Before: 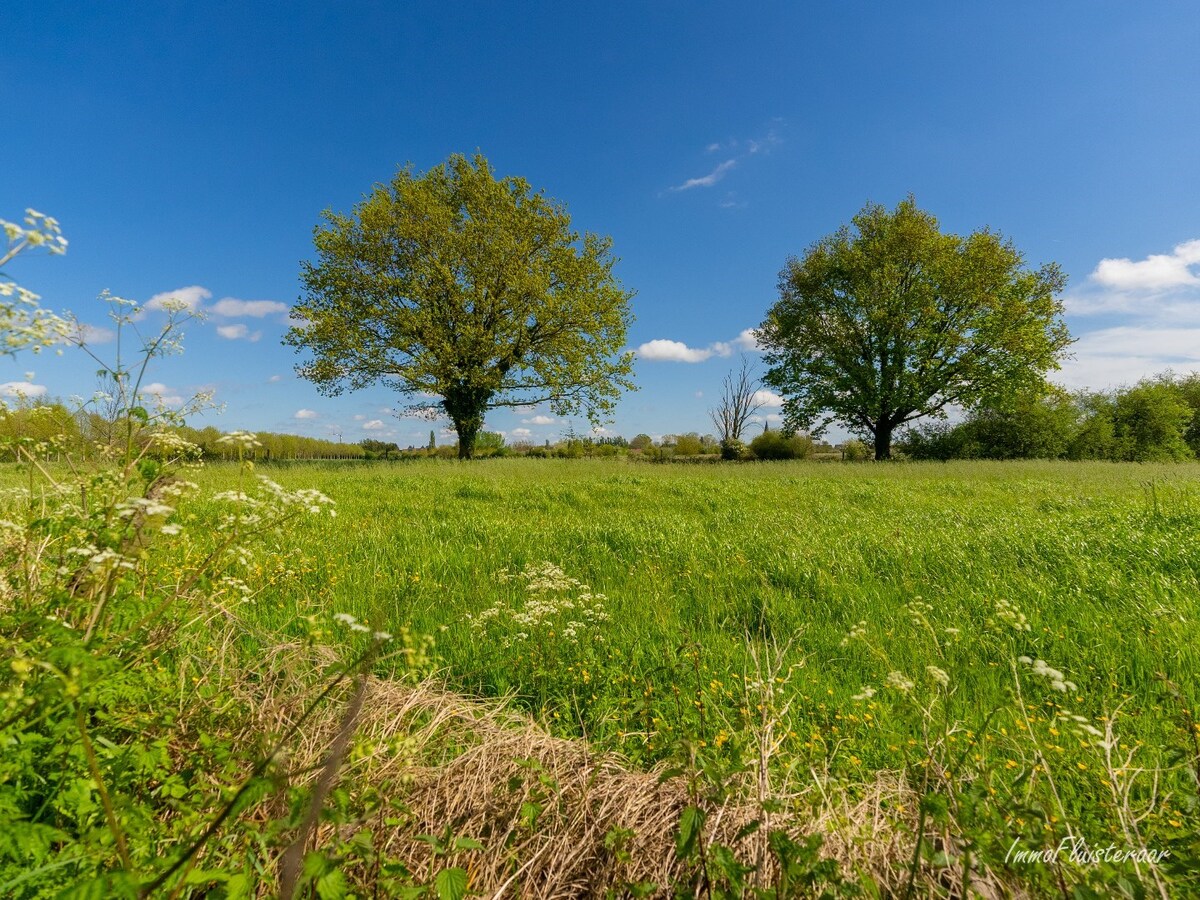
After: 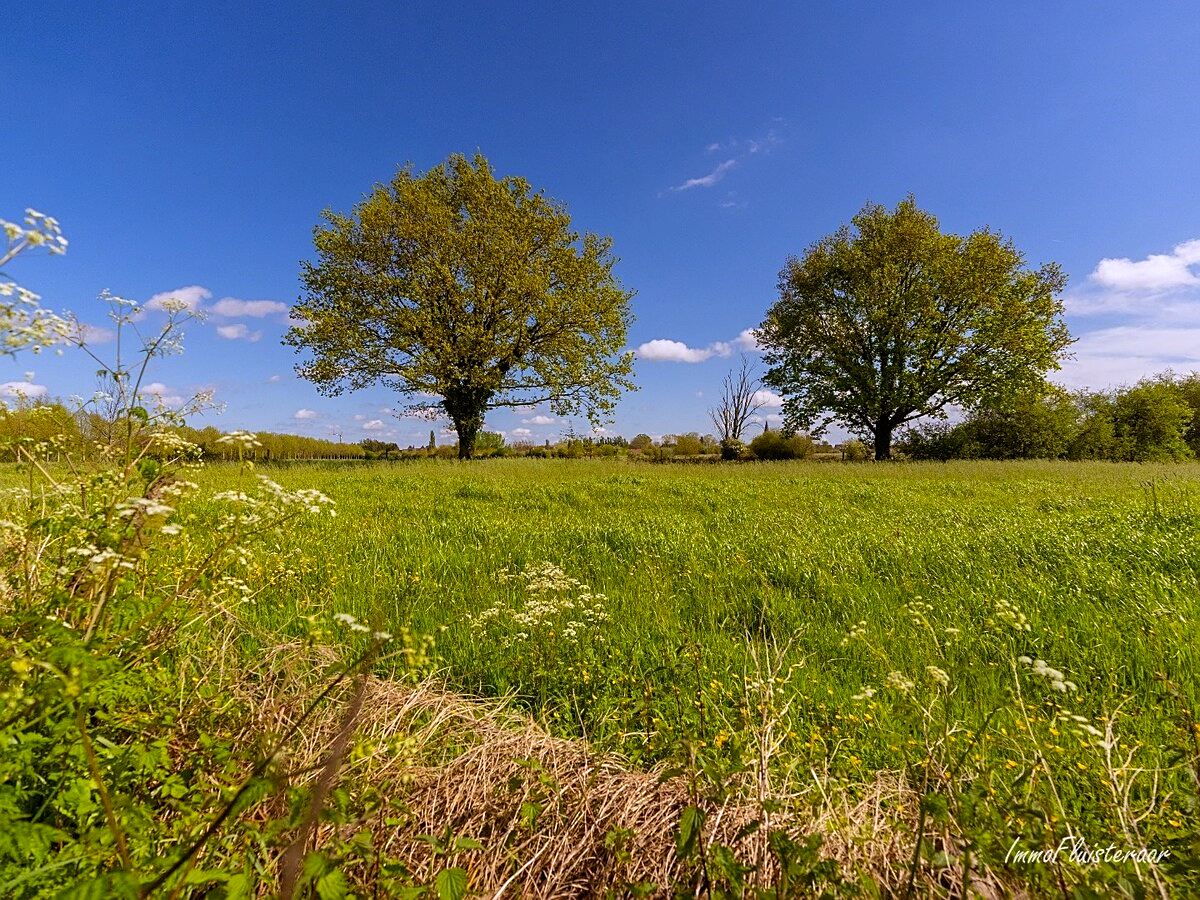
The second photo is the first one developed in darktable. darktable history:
sharpen: on, module defaults
rgb levels: mode RGB, independent channels, levels [[0, 0.5, 1], [0, 0.521, 1], [0, 0.536, 1]]
white balance: red 1.004, blue 1.096
